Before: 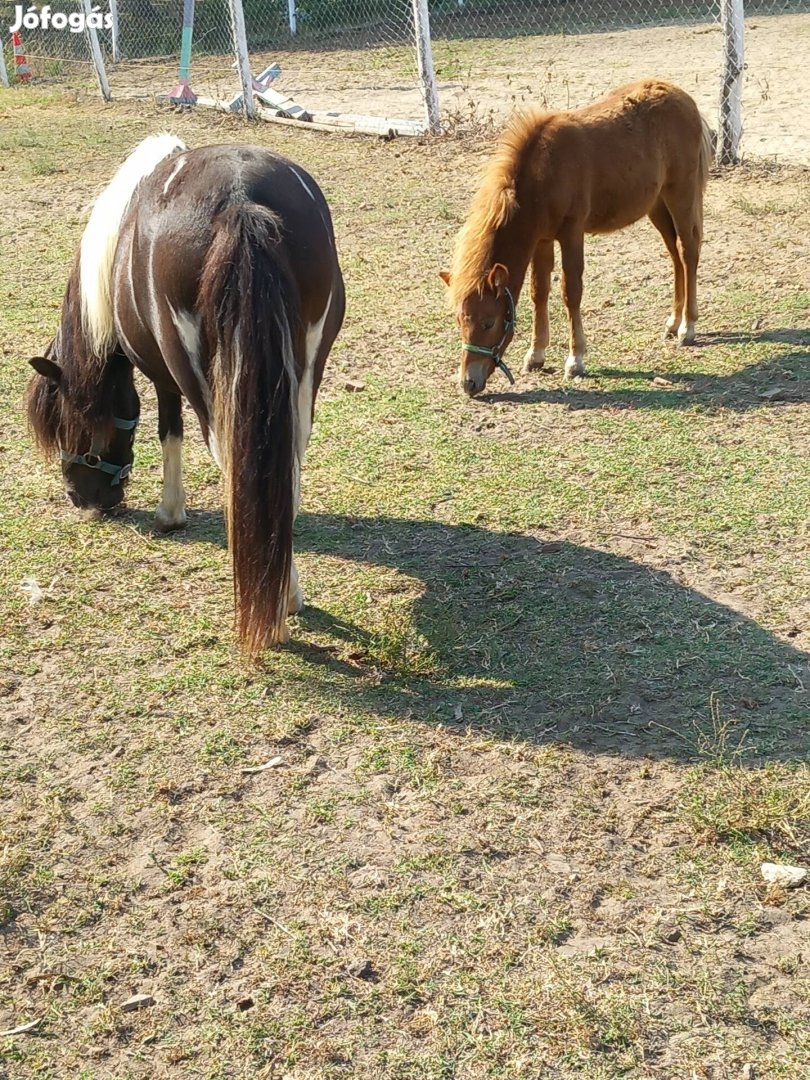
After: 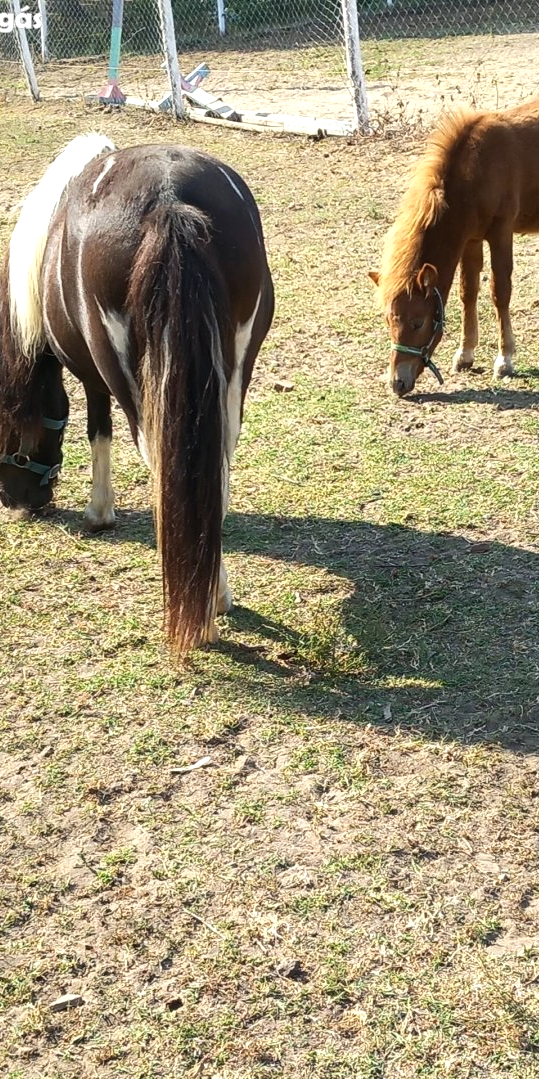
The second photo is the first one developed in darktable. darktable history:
exposure: exposure -0.041 EV, compensate highlight preservation false
tone equalizer: -8 EV -0.417 EV, -7 EV -0.389 EV, -6 EV -0.333 EV, -5 EV -0.222 EV, -3 EV 0.222 EV, -2 EV 0.333 EV, -1 EV 0.389 EV, +0 EV 0.417 EV, edges refinement/feathering 500, mask exposure compensation -1.57 EV, preserve details no
crop and rotate: left 8.786%, right 24.548%
